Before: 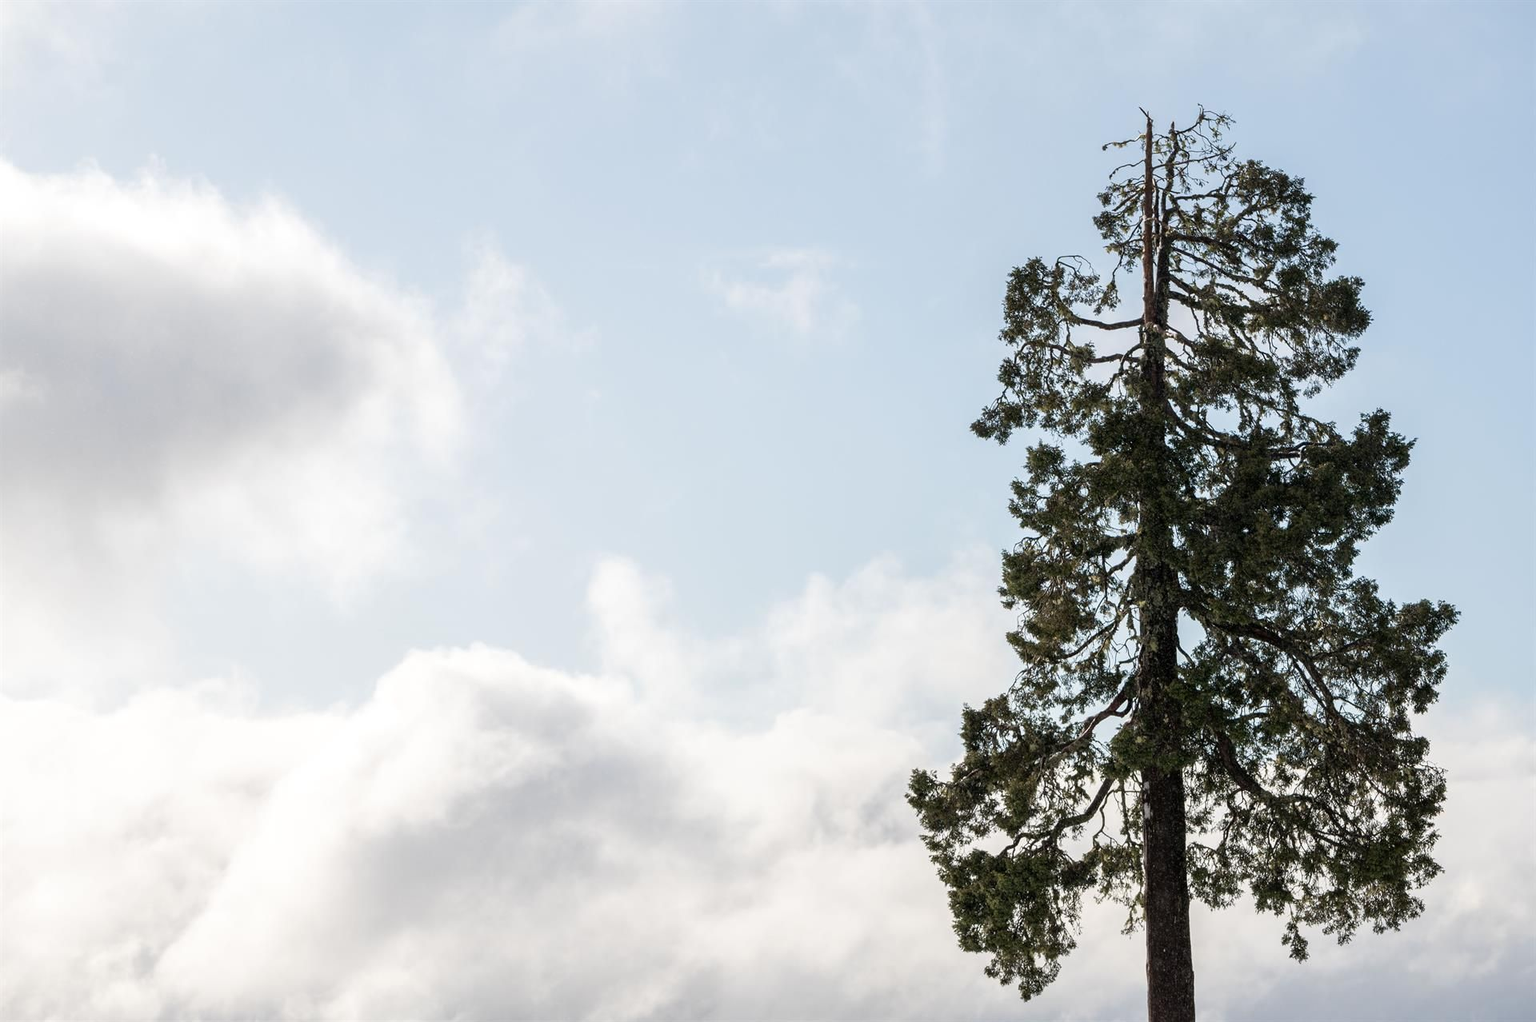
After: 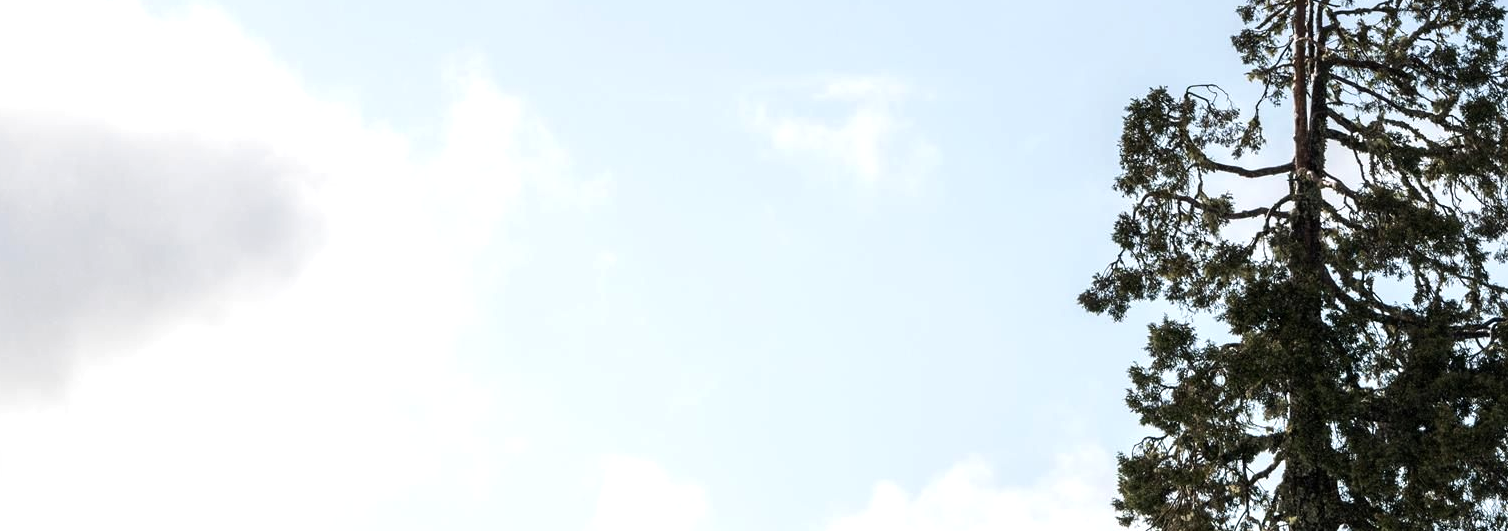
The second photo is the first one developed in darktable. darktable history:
tone equalizer: -8 EV -0.417 EV, -7 EV -0.389 EV, -6 EV -0.333 EV, -5 EV -0.222 EV, -3 EV 0.222 EV, -2 EV 0.333 EV, -1 EV 0.389 EV, +0 EV 0.417 EV, edges refinement/feathering 500, mask exposure compensation -1.57 EV, preserve details no
crop: left 7.036%, top 18.398%, right 14.379%, bottom 40.043%
